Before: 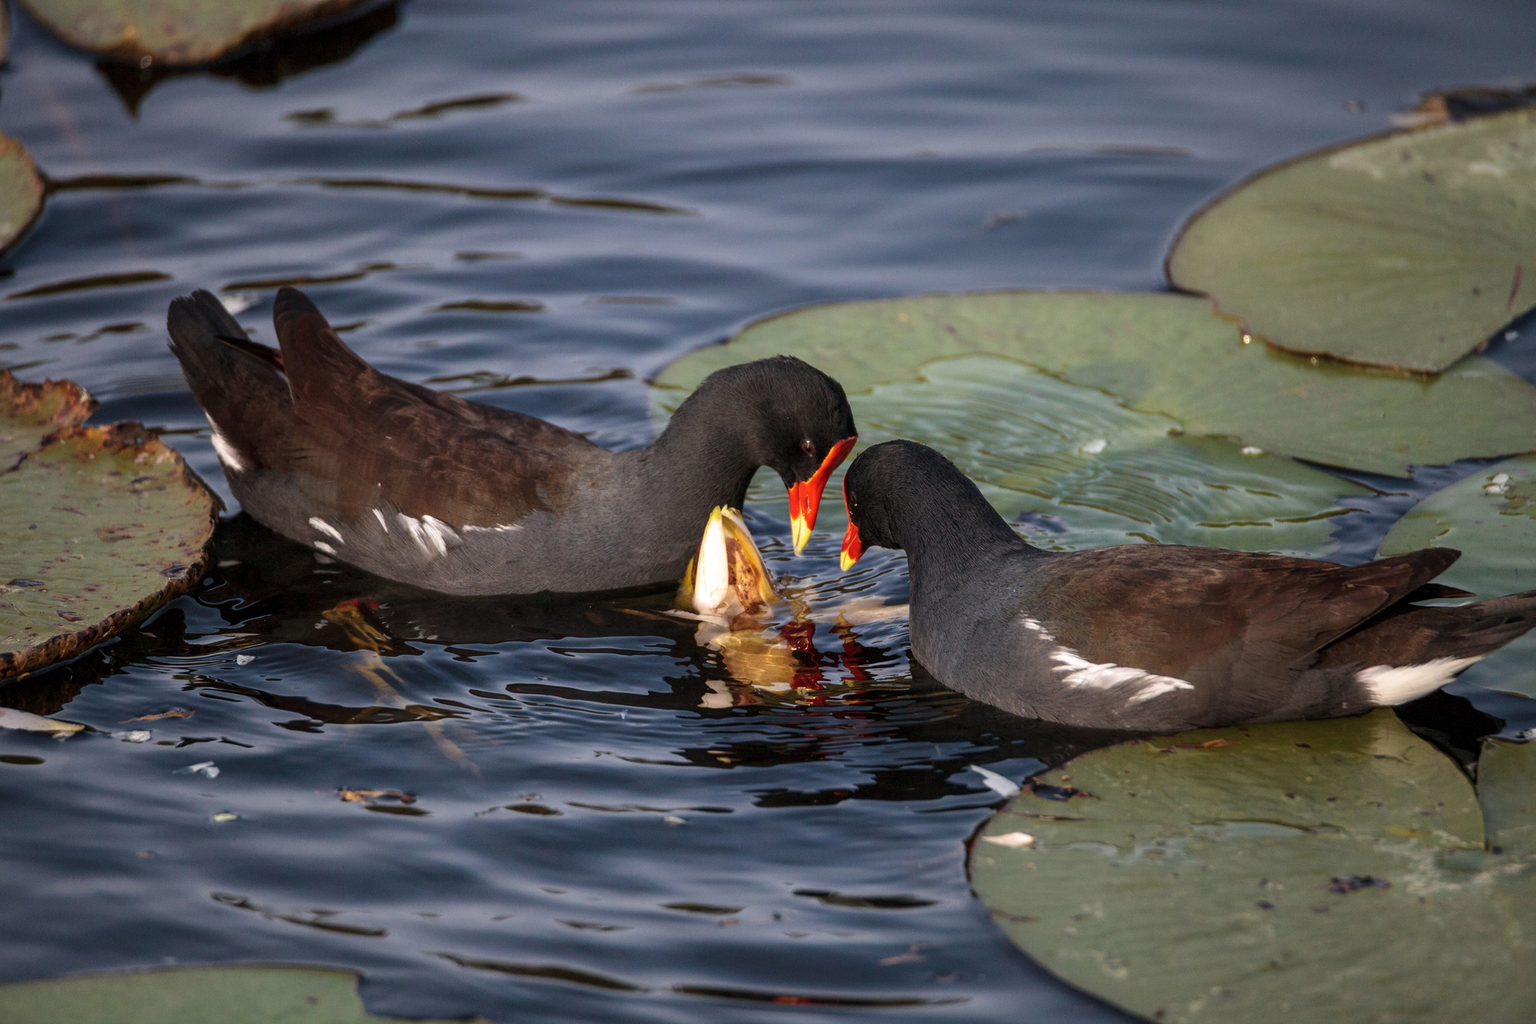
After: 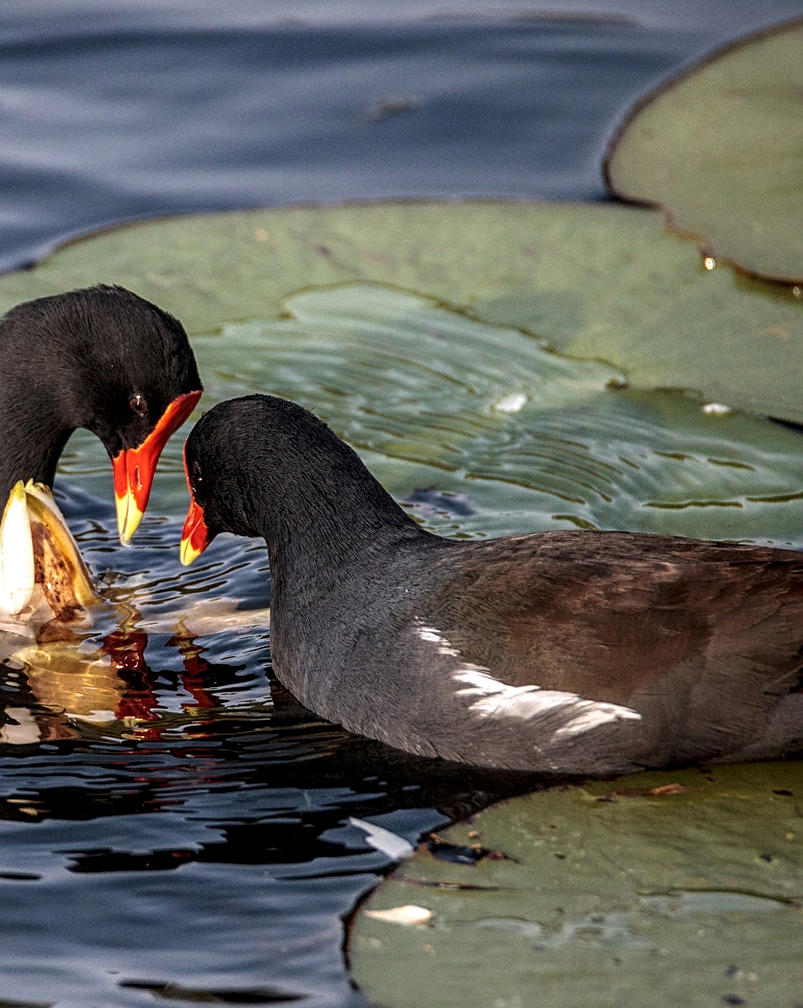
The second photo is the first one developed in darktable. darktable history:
local contrast: detail 142%
sharpen: on, module defaults
crop: left 45.721%, top 13.393%, right 14.118%, bottom 10.01%
